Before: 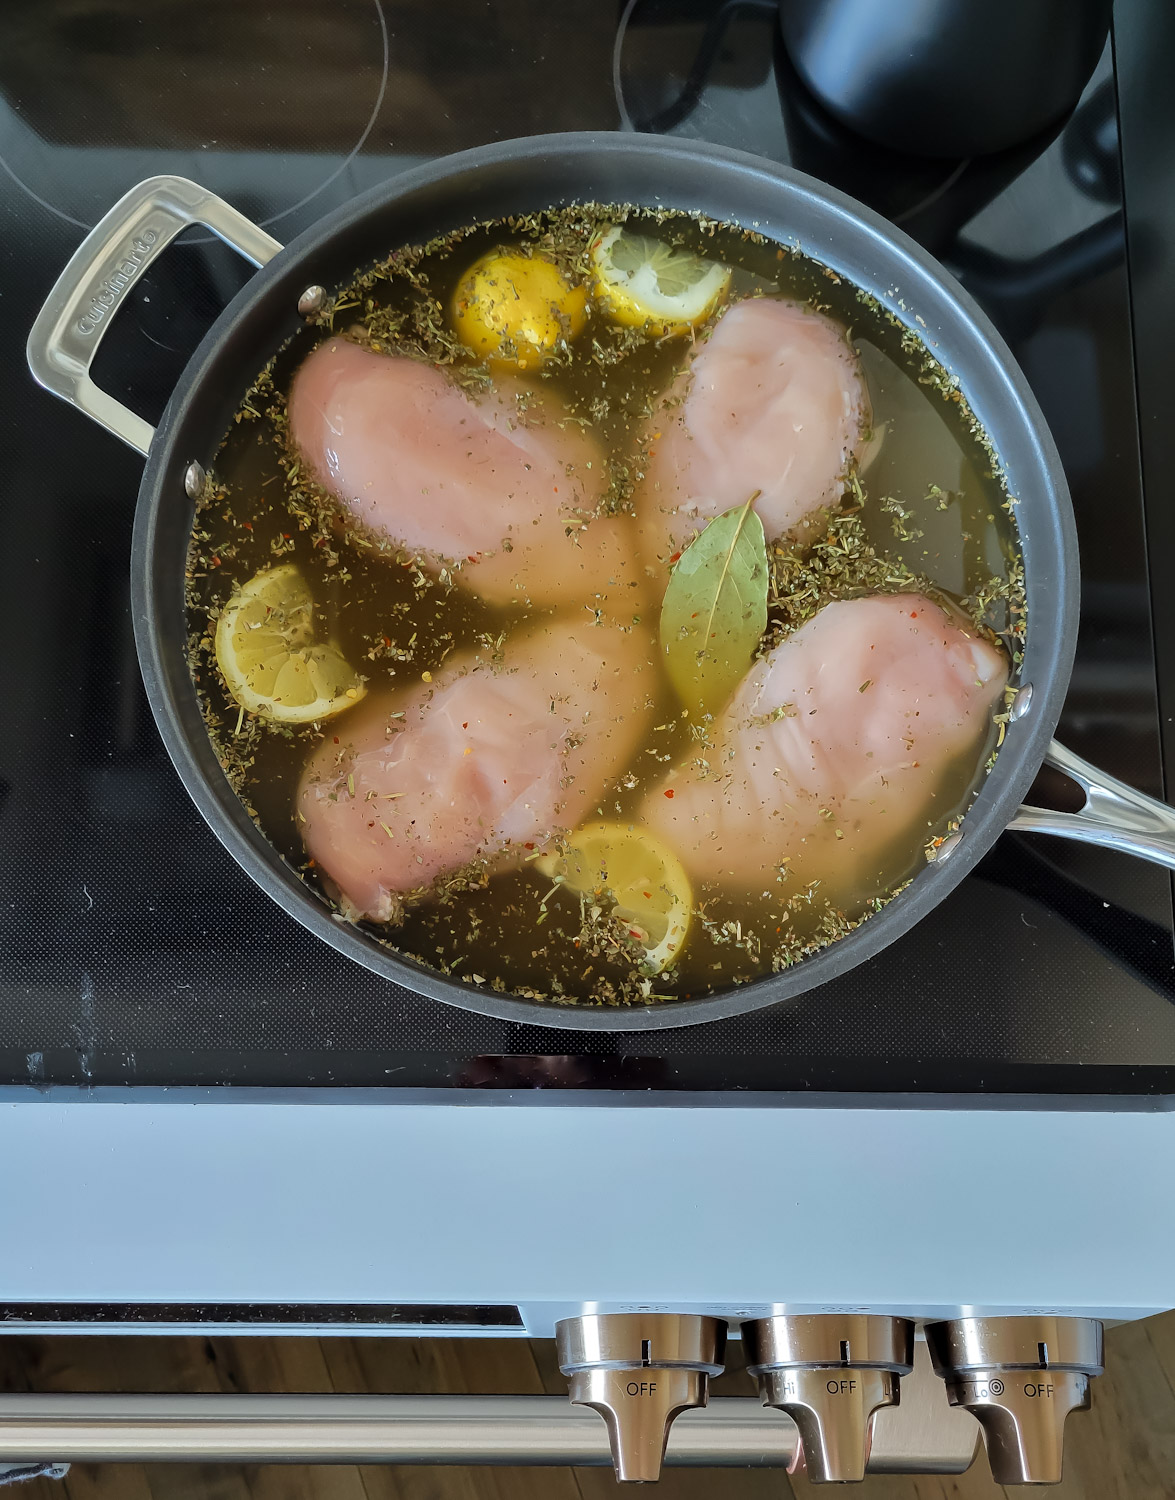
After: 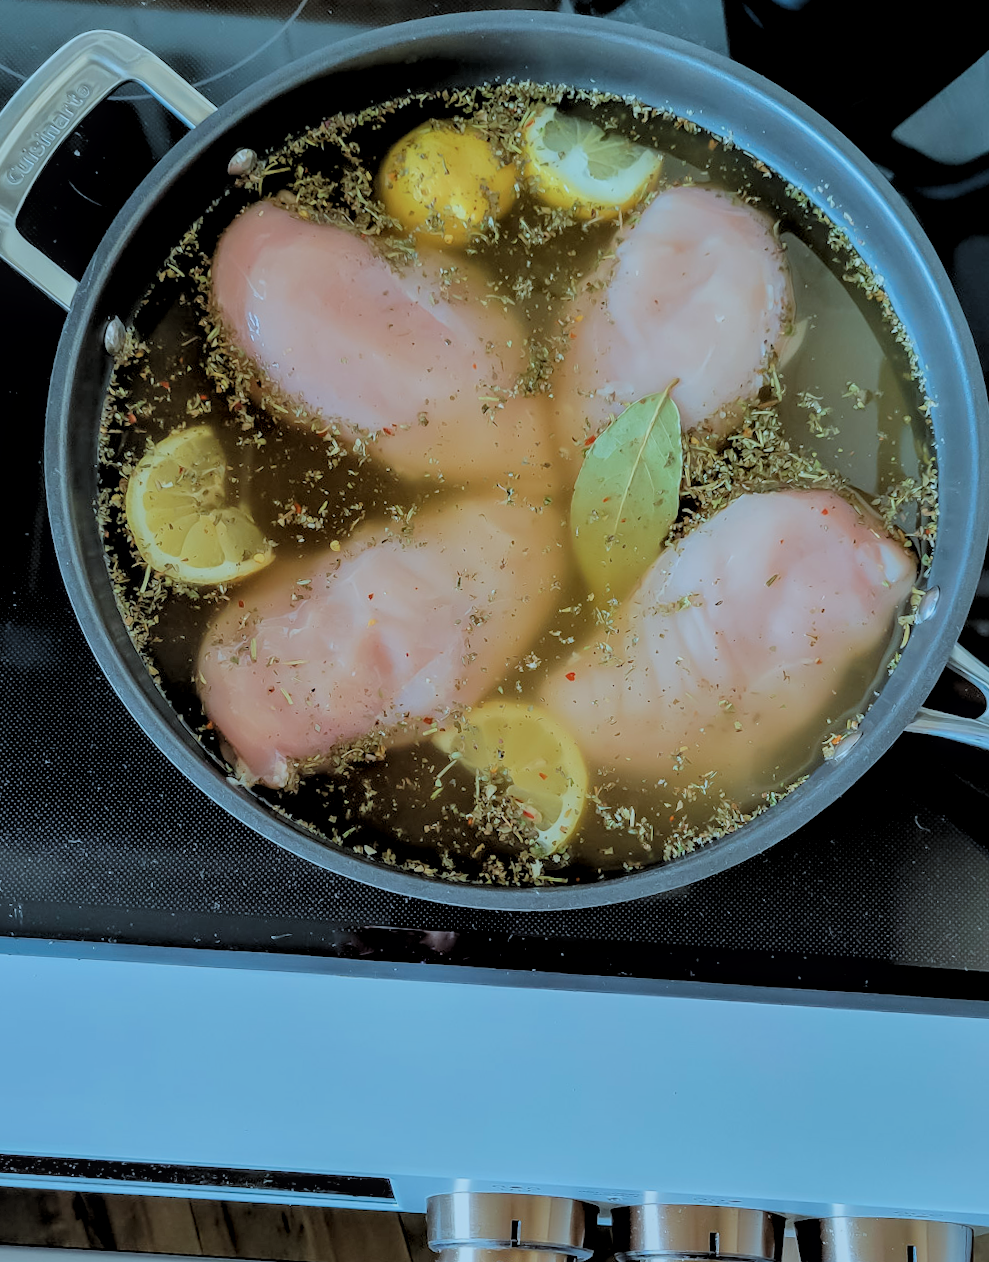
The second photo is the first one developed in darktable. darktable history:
rgb levels: preserve colors sum RGB, levels [[0.038, 0.433, 0.934], [0, 0.5, 1], [0, 0.5, 1]]
filmic rgb: black relative exposure -7.65 EV, white relative exposure 4.56 EV, hardness 3.61, color science v6 (2022)
color correction: highlights a* -10.69, highlights b* -19.19
crop and rotate: angle -3.27°, left 5.211%, top 5.211%, right 4.607%, bottom 4.607%
local contrast: on, module defaults
